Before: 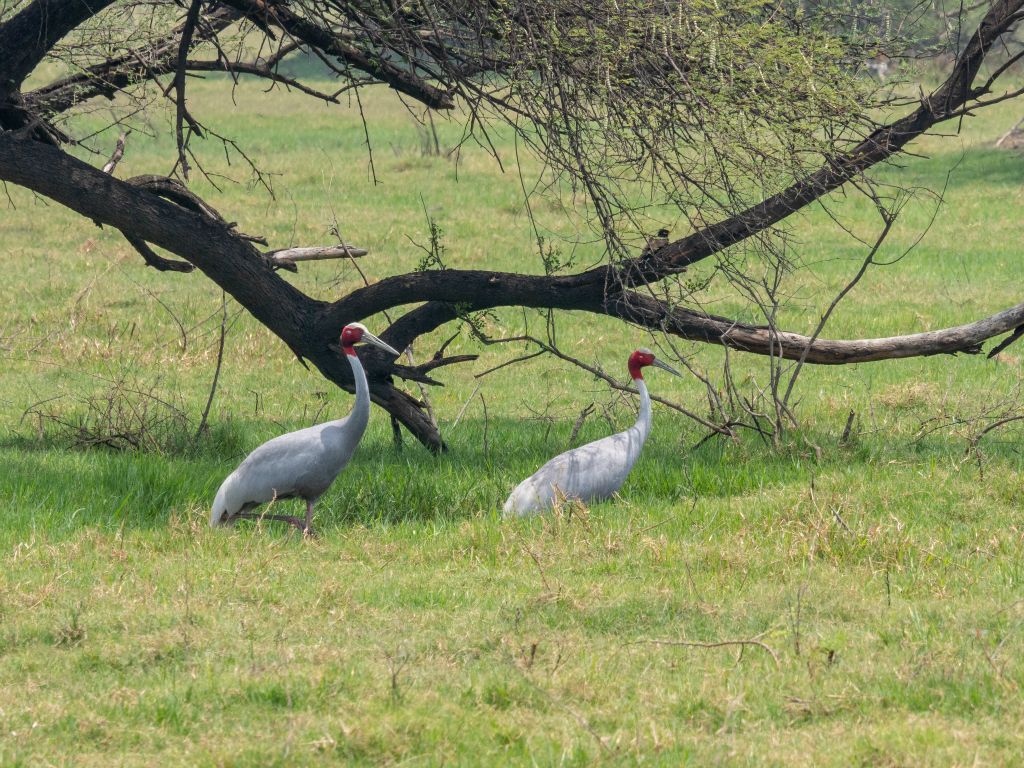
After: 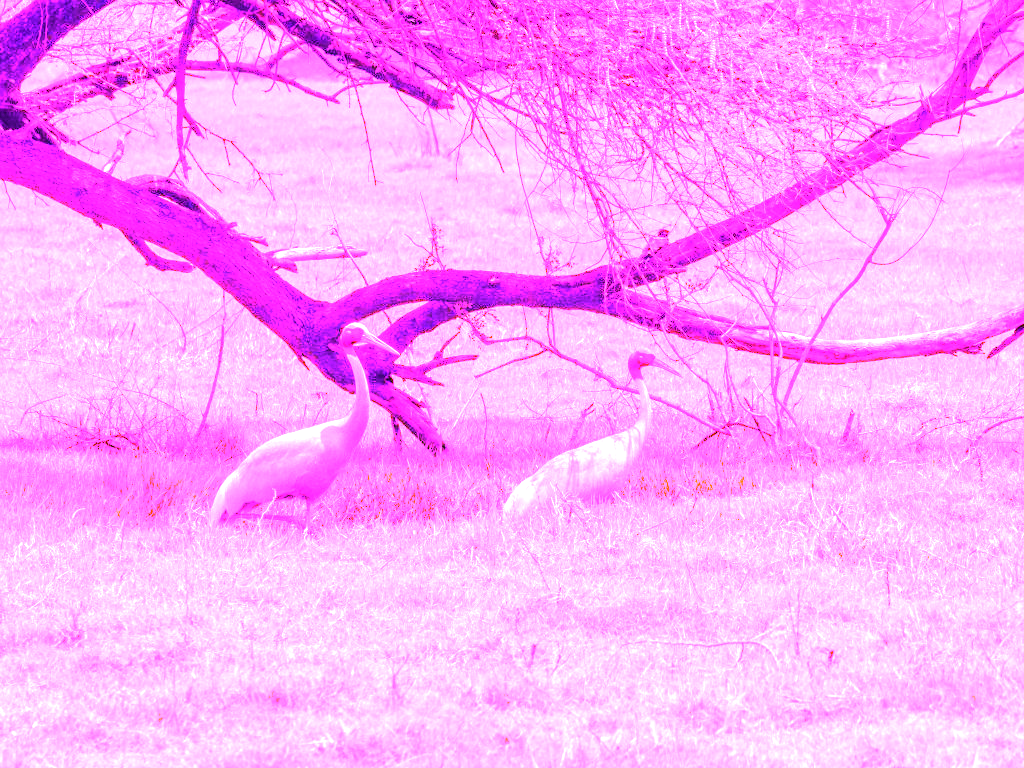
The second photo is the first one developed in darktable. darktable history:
white balance: red 8, blue 8
color correction: highlights a* -1.43, highlights b* 10.12, shadows a* 0.395, shadows b* 19.35
